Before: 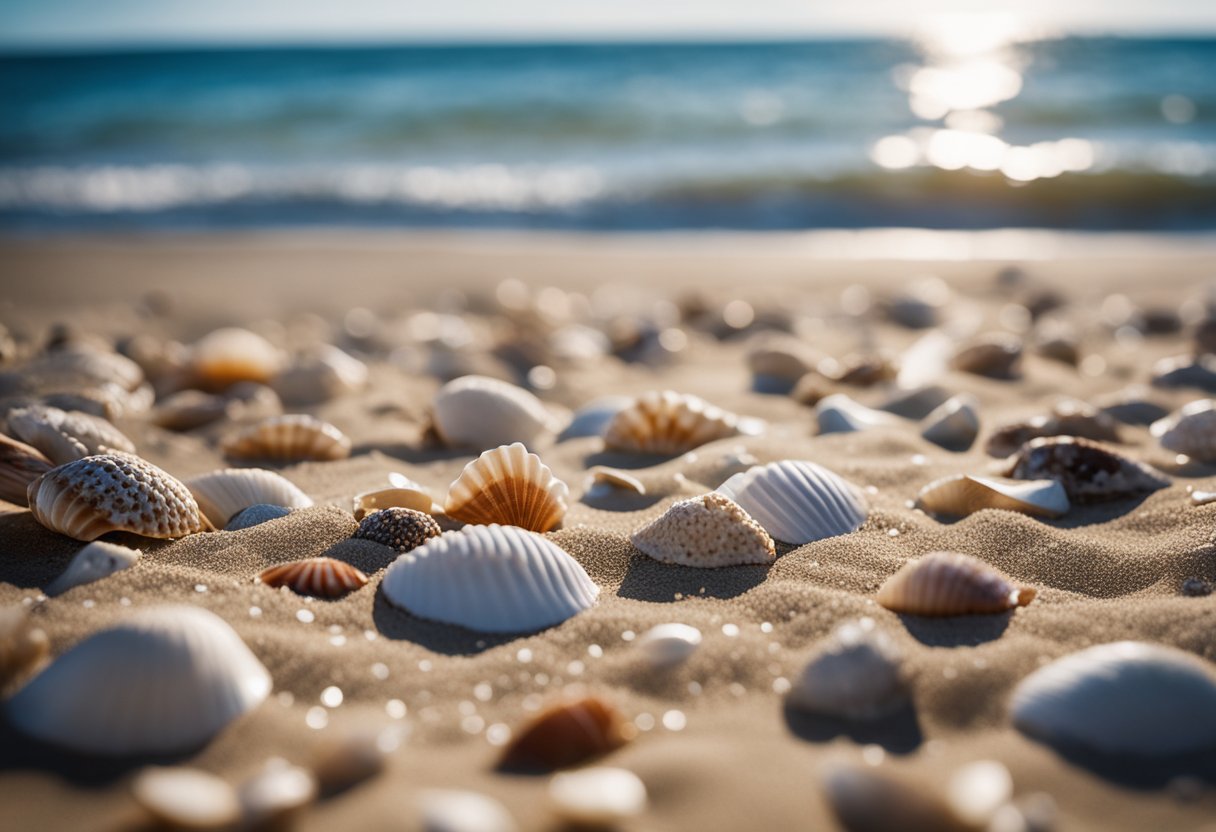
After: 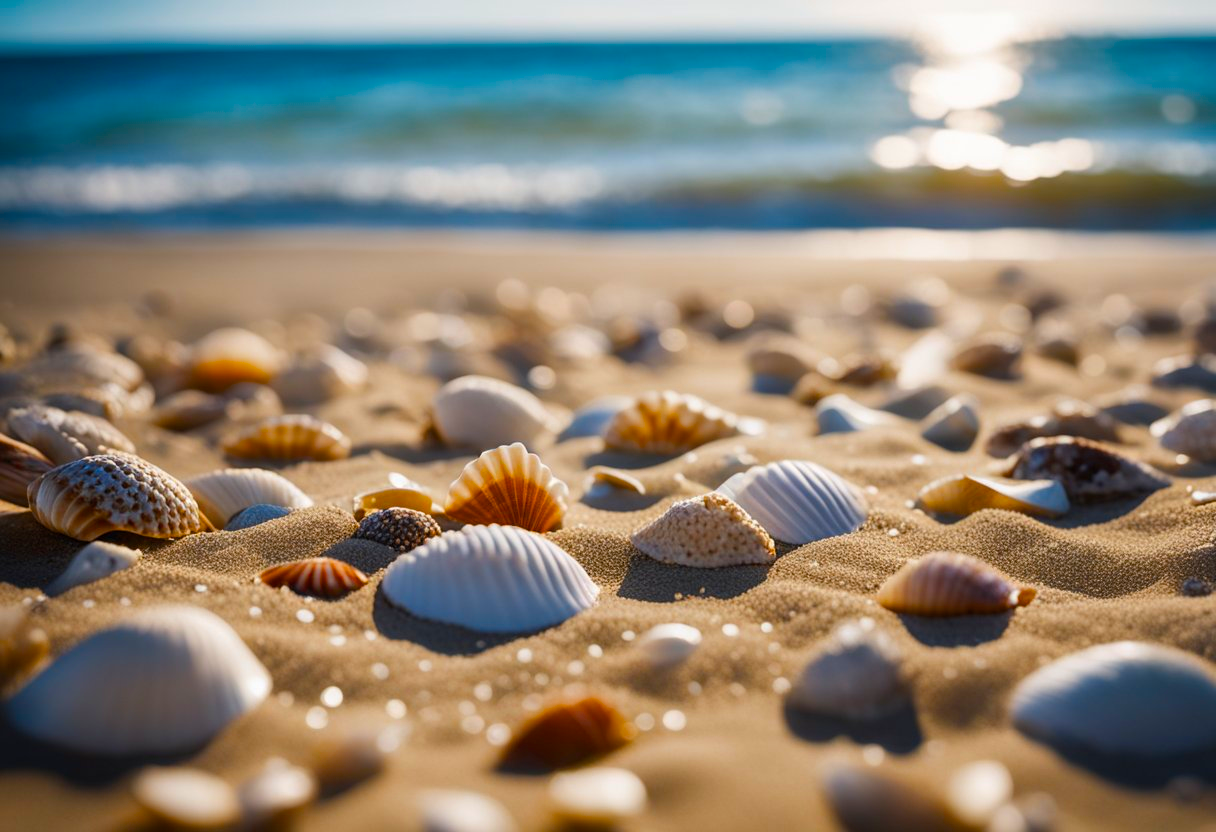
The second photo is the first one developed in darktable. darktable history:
color balance rgb: linear chroma grading › global chroma 15%, perceptual saturation grading › global saturation 30%
vibrance: vibrance 67%
